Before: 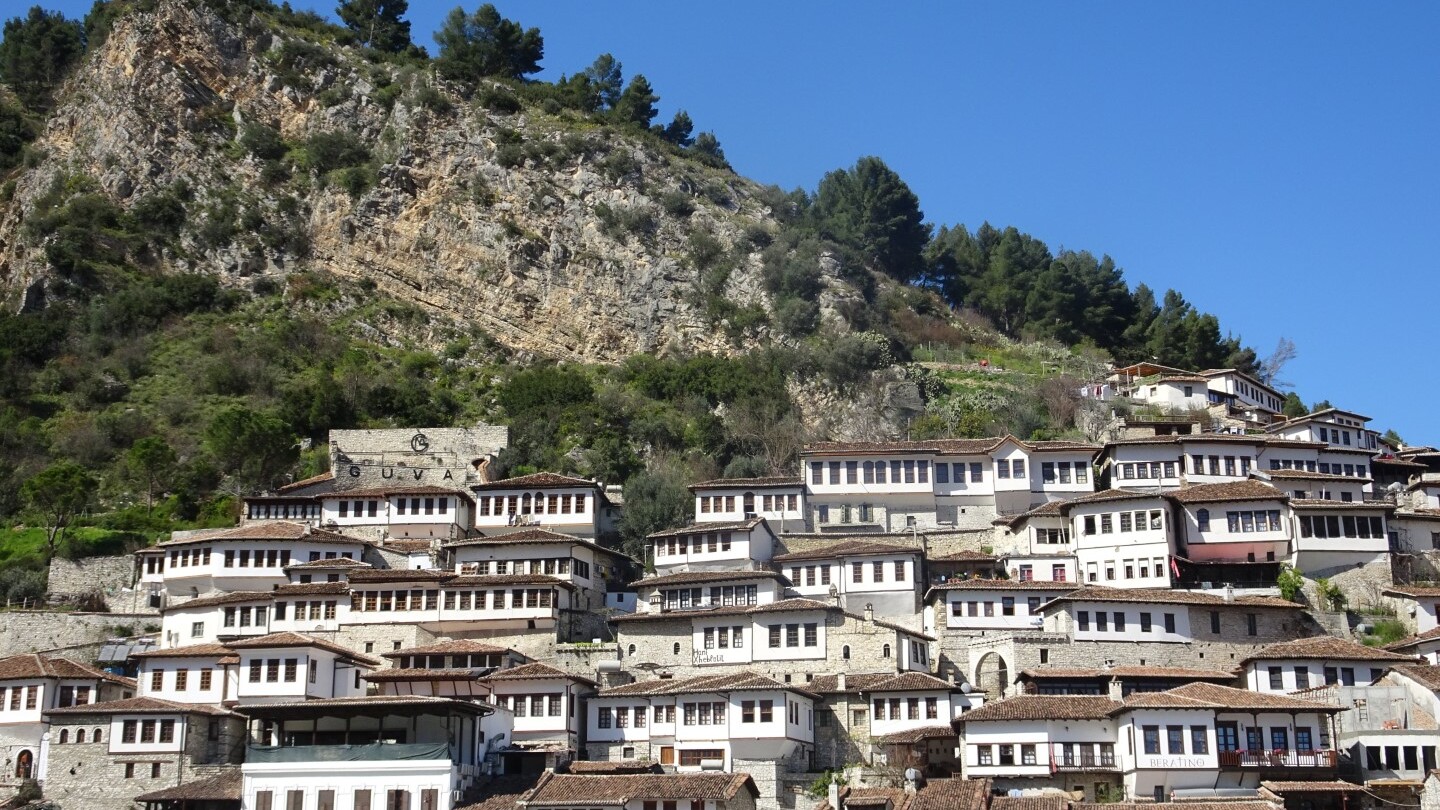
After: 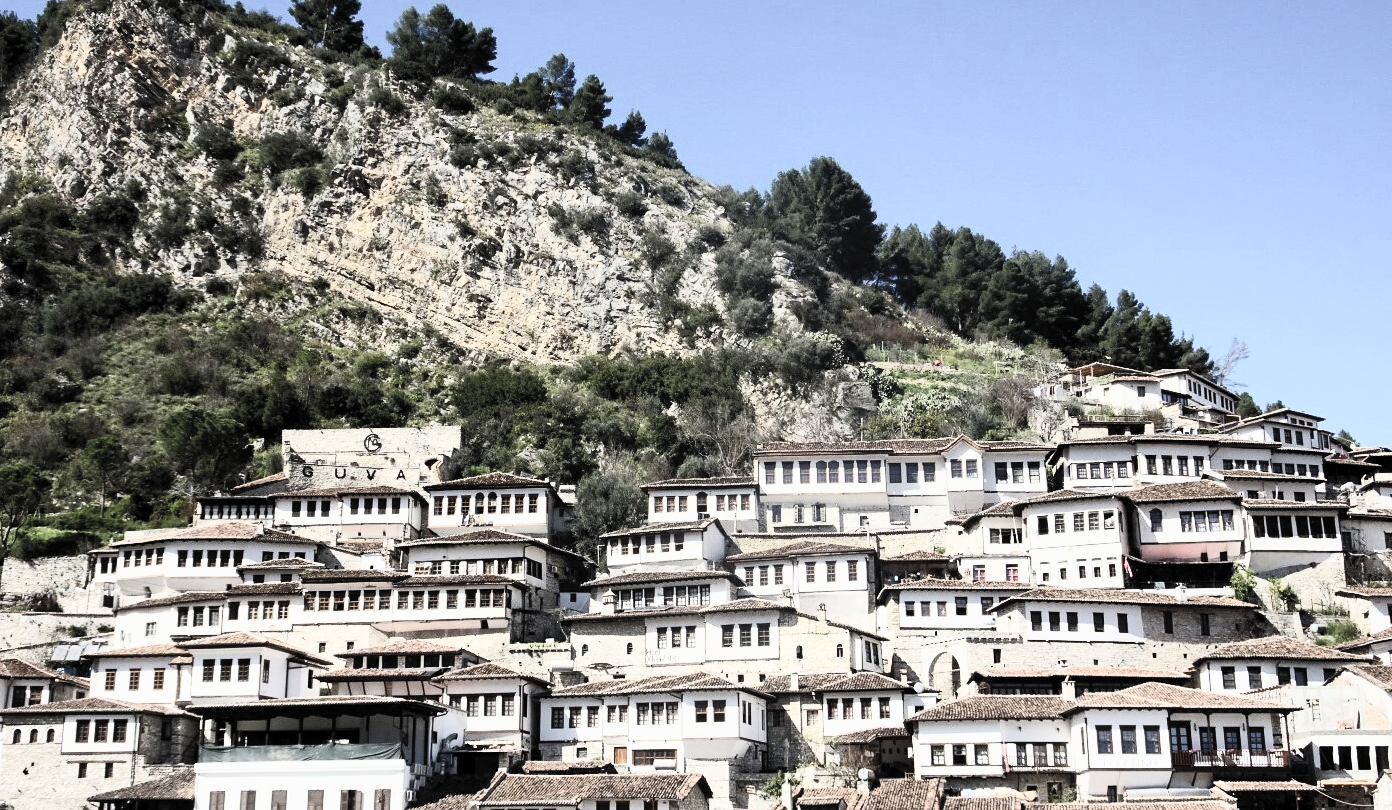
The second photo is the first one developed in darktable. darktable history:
filmic rgb: black relative exposure -7.75 EV, white relative exposure 4.36 EV, target black luminance 0%, hardness 3.76, latitude 50.53%, contrast 1.065, highlights saturation mix 9.83%, shadows ↔ highlights balance -0.222%
crop and rotate: left 3.276%
contrast brightness saturation: contrast 0.564, brightness 0.565, saturation -0.337
